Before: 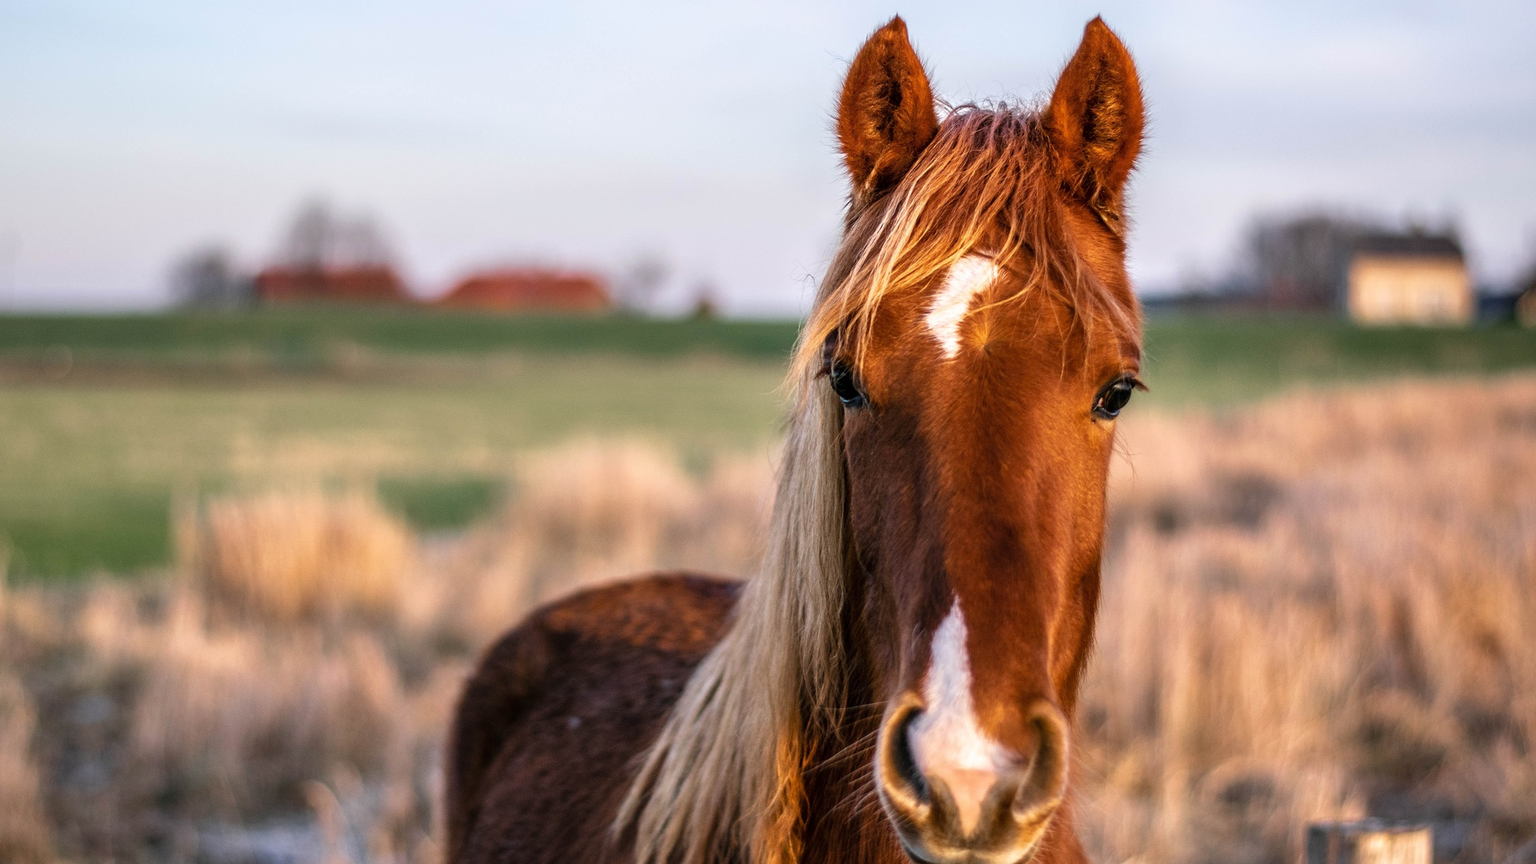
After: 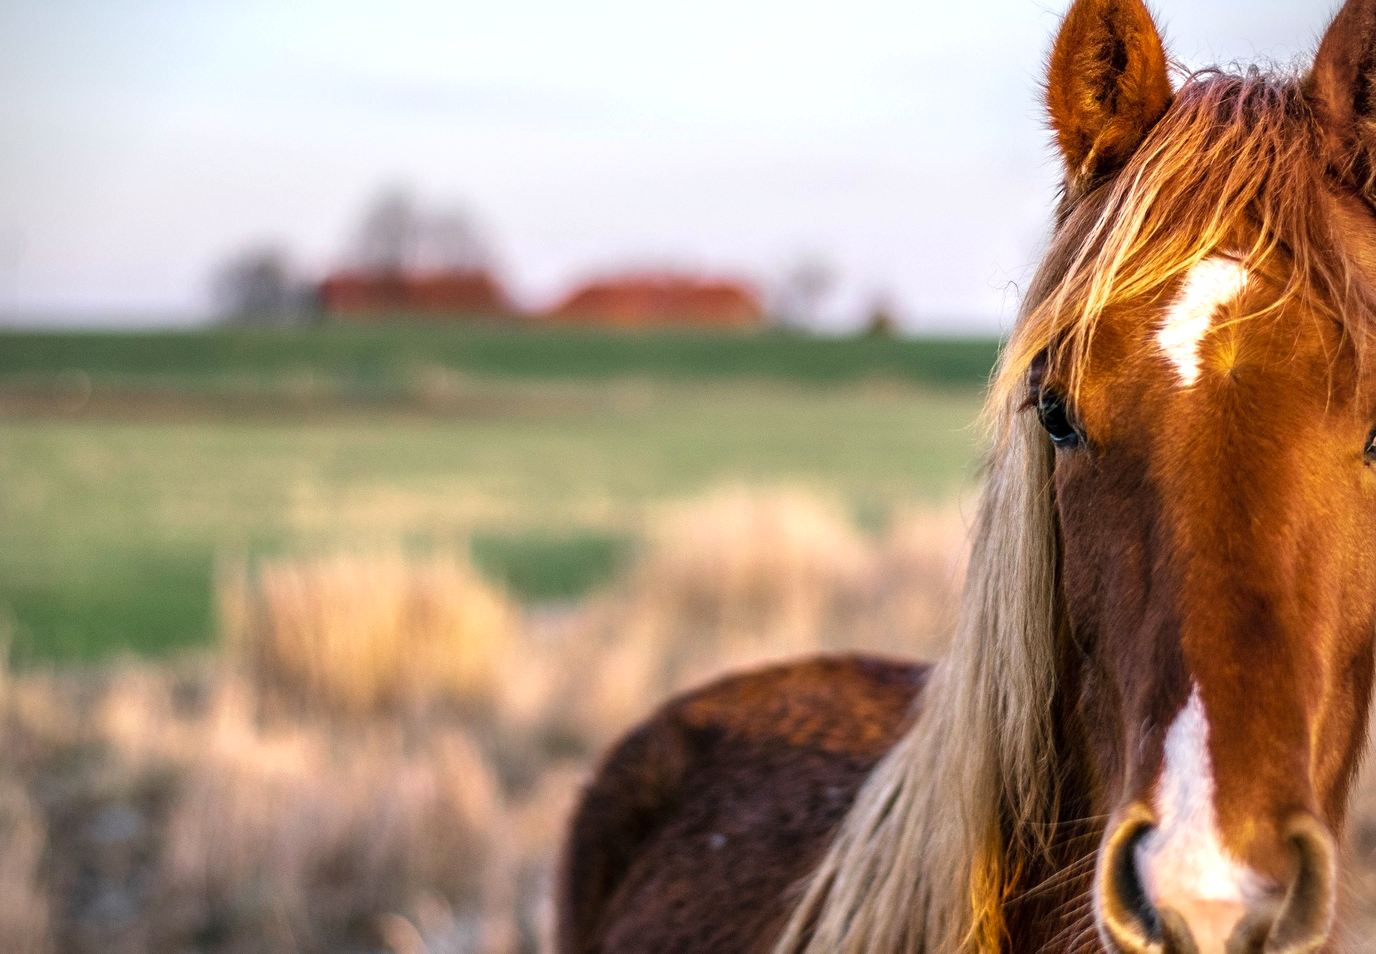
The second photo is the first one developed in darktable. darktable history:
crop: top 5.803%, right 27.864%, bottom 5.804%
exposure: exposure 0.29 EV, compensate highlight preservation false
vignetting: fall-off start 91.19%
color zones: curves: ch2 [(0, 0.5) (0.143, 0.517) (0.286, 0.571) (0.429, 0.522) (0.571, 0.5) (0.714, 0.5) (0.857, 0.5) (1, 0.5)]
